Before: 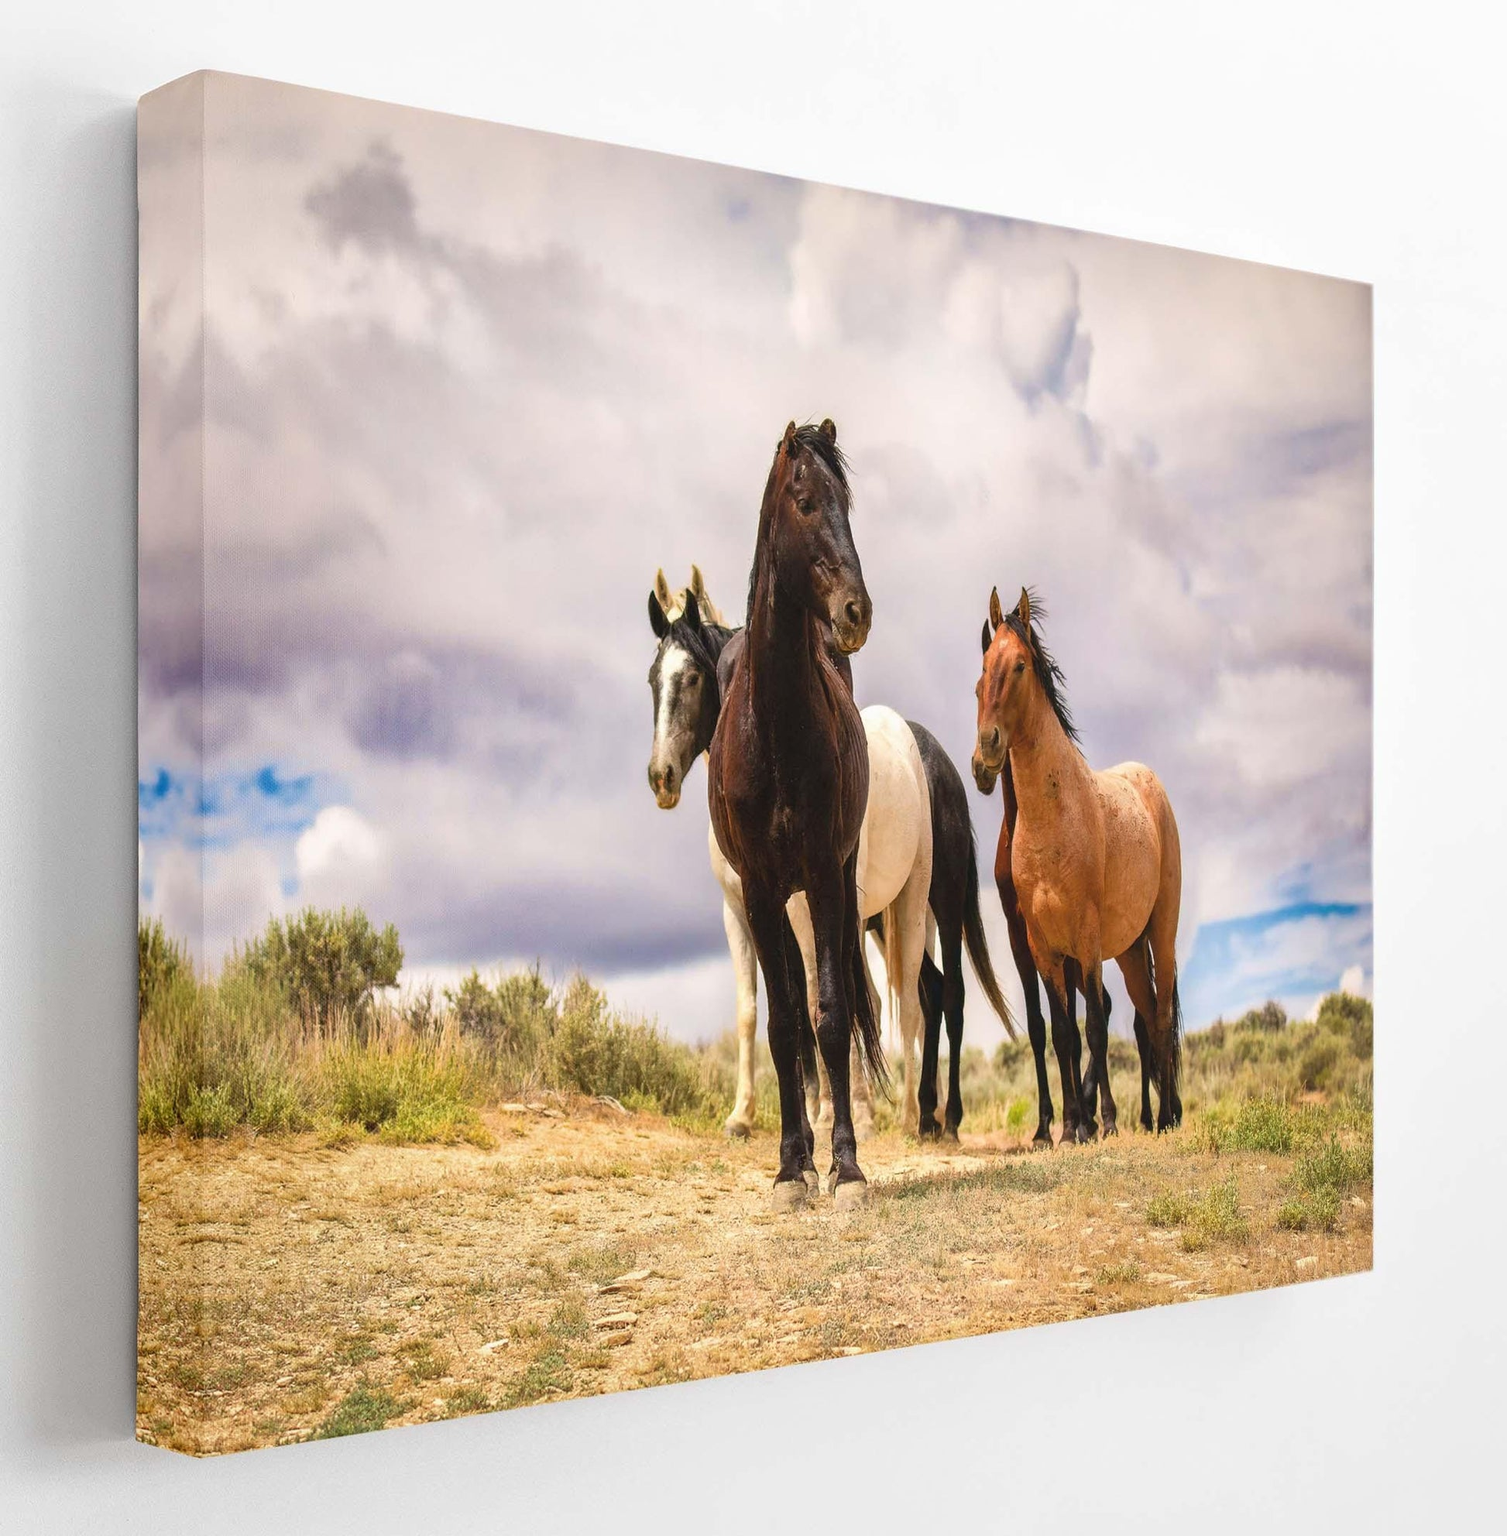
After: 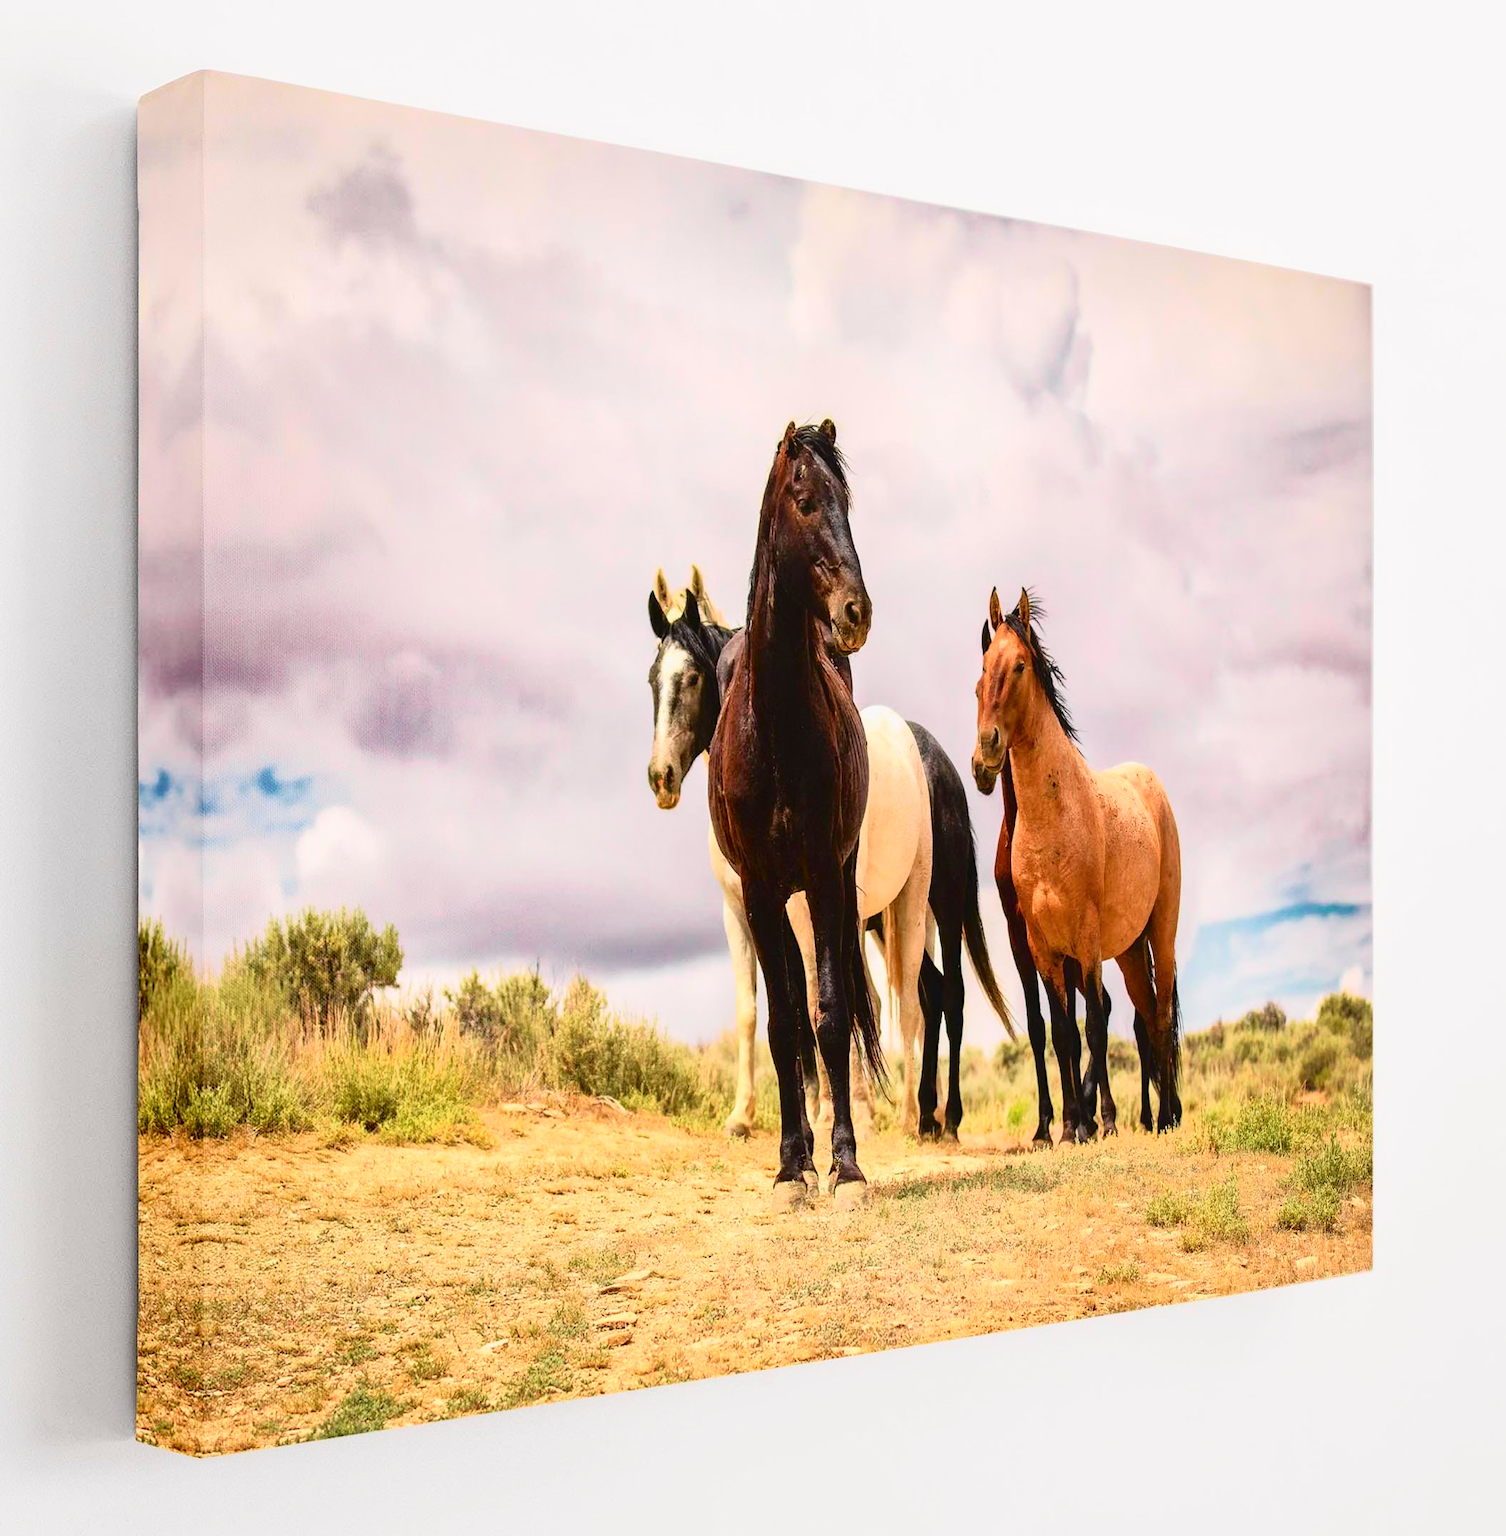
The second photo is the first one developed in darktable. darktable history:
tone curve: curves: ch0 [(0, 0.014) (0.17, 0.099) (0.398, 0.423) (0.725, 0.828) (0.872, 0.918) (1, 0.981)]; ch1 [(0, 0) (0.402, 0.36) (0.489, 0.491) (0.5, 0.503) (0.515, 0.52) (0.545, 0.572) (0.615, 0.662) (0.701, 0.725) (1, 1)]; ch2 [(0, 0) (0.42, 0.458) (0.485, 0.499) (0.503, 0.503) (0.531, 0.542) (0.561, 0.594) (0.644, 0.694) (0.717, 0.753) (1, 0.991)], color space Lab, independent channels, preserve colors none
